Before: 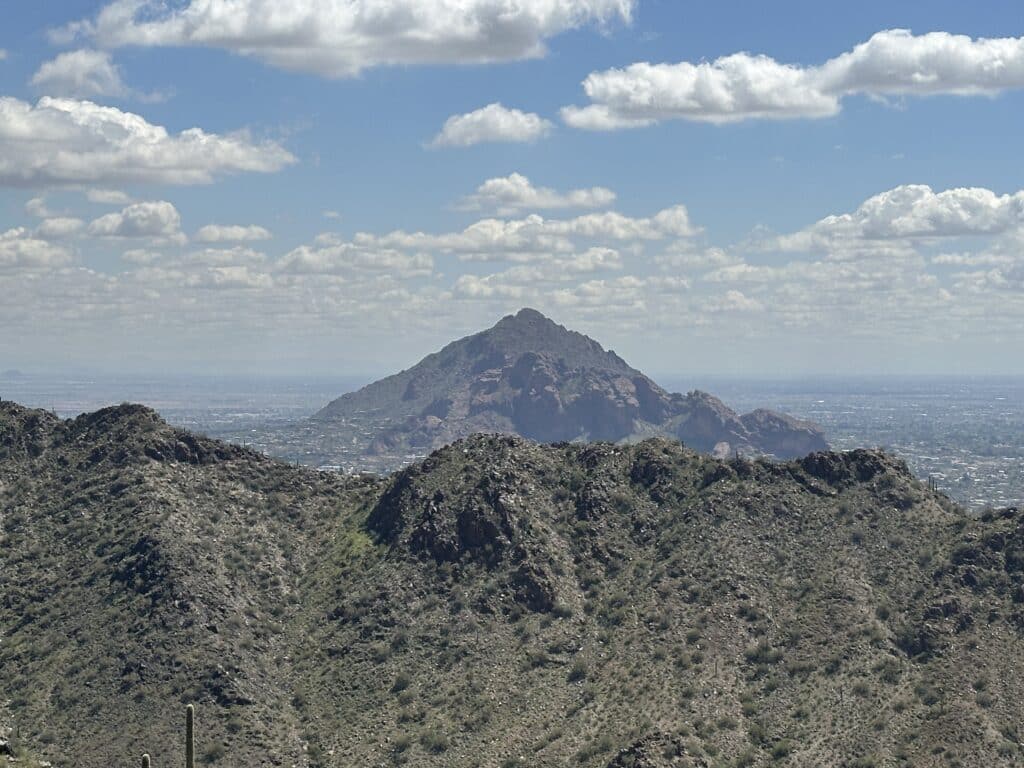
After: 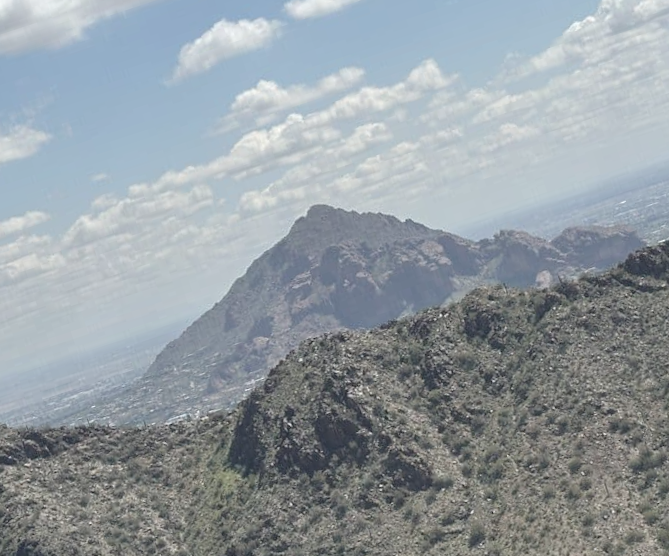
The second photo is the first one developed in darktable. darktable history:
crop and rotate: angle 18.17°, left 6.802%, right 3.921%, bottom 1.082%
contrast brightness saturation: contrast -0.242, saturation -0.431
levels: mode automatic, levels [0.044, 0.475, 0.791]
